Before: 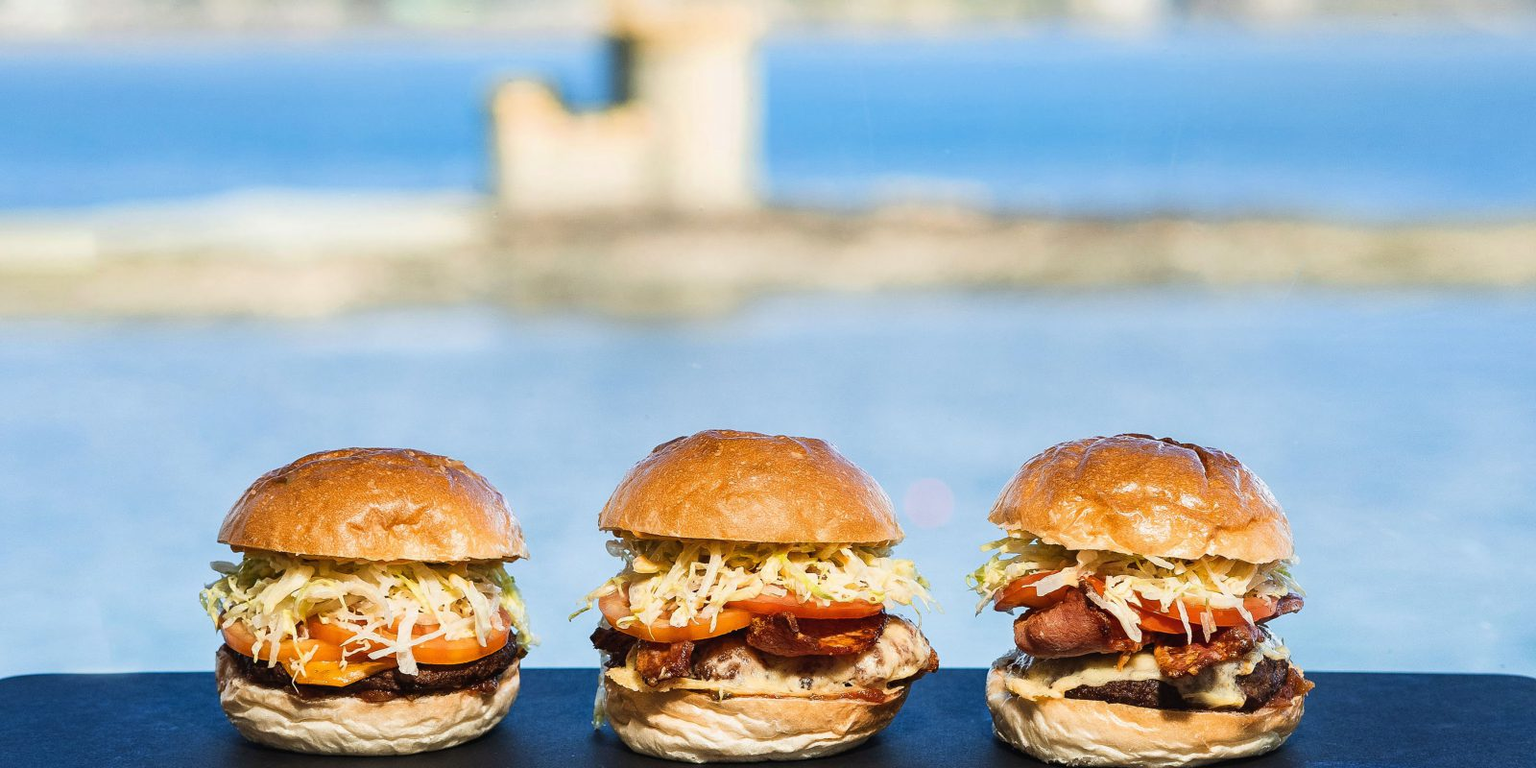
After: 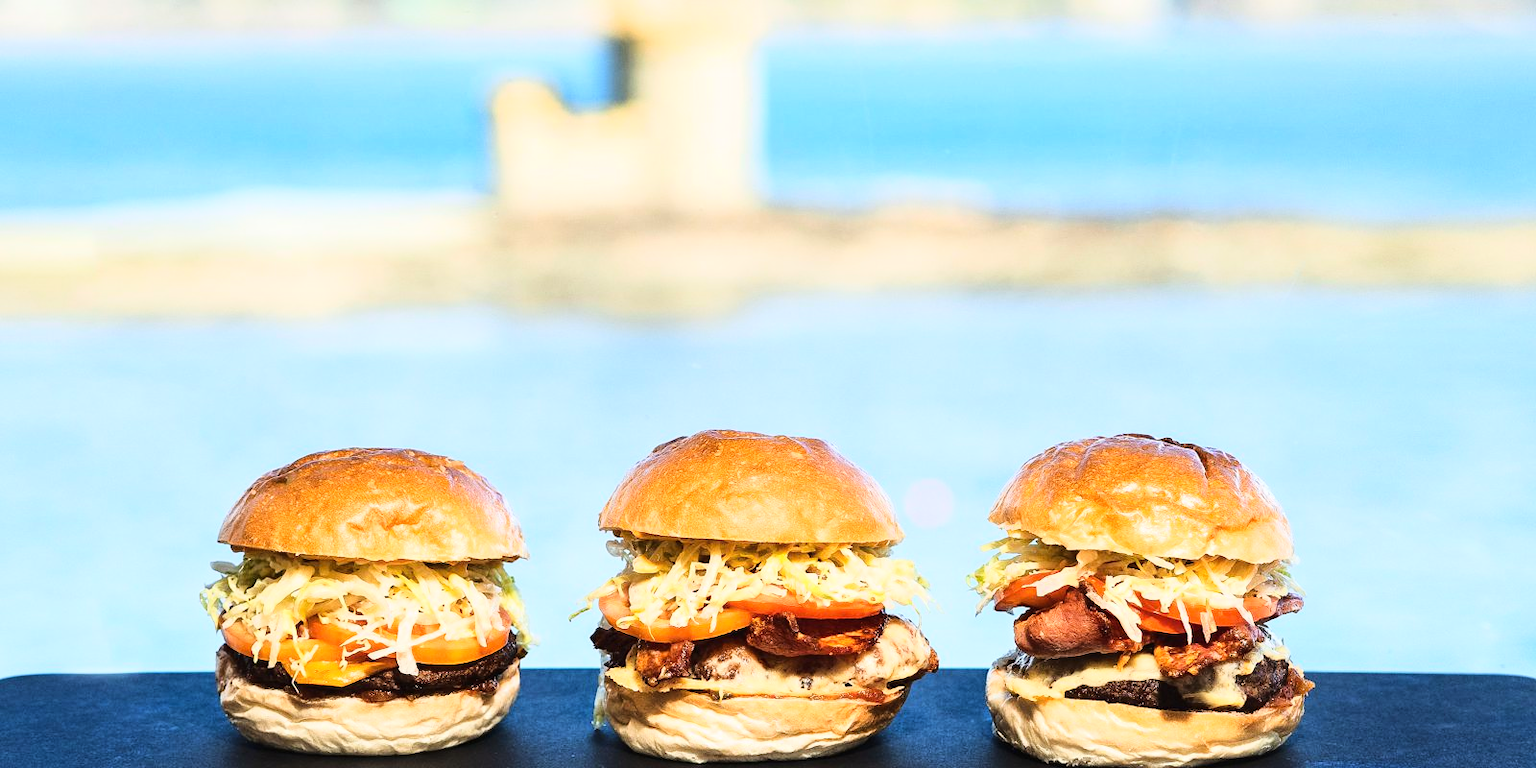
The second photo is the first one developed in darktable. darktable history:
base curve: curves: ch0 [(0, 0) (0.028, 0.03) (0.121, 0.232) (0.46, 0.748) (0.859, 0.968) (1, 1)]
tone equalizer: edges refinement/feathering 500, mask exposure compensation -1.57 EV, preserve details no
